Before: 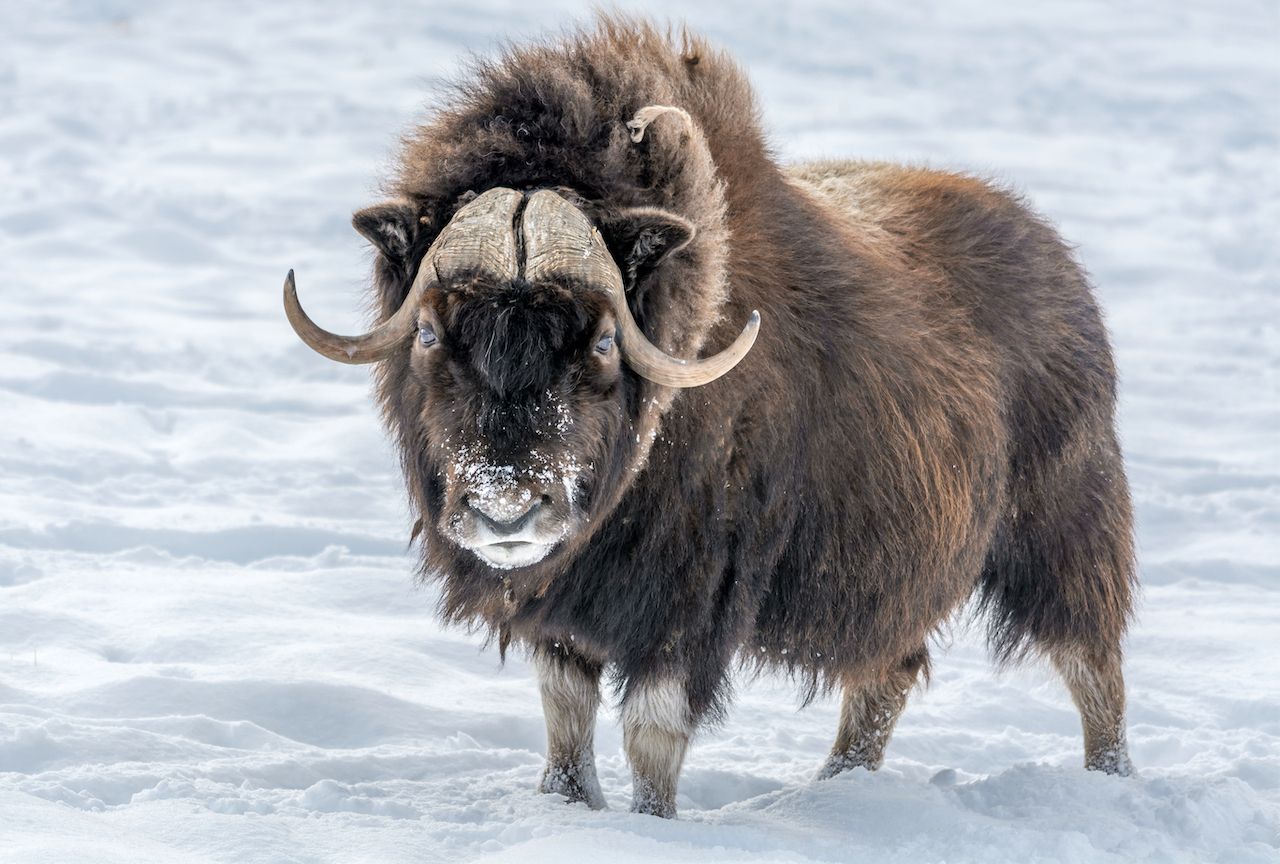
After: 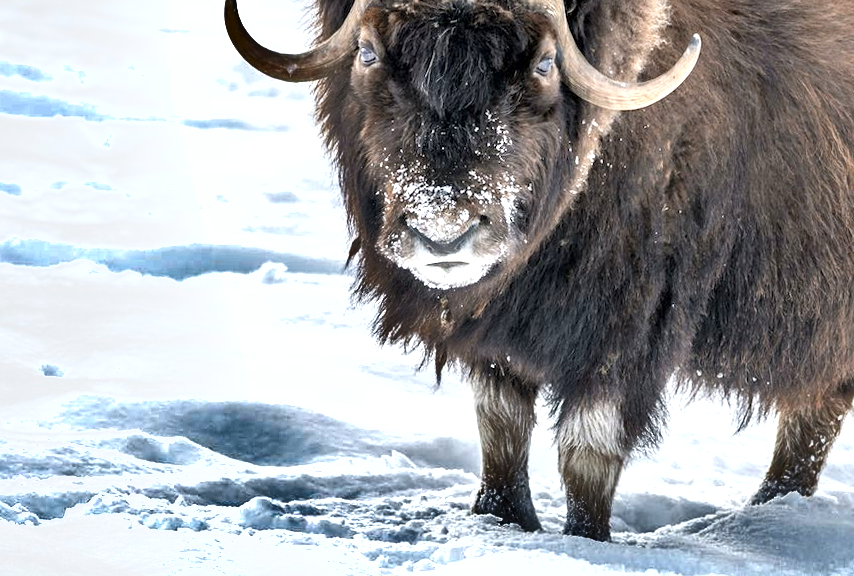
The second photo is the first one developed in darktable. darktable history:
exposure: exposure 0.6 EV, compensate highlight preservation false
shadows and highlights: shadows 24.5, highlights -78.15, soften with gaussian
crop and rotate: angle -0.82°, left 3.85%, top 31.828%, right 27.992%
sharpen: amount 0.2
